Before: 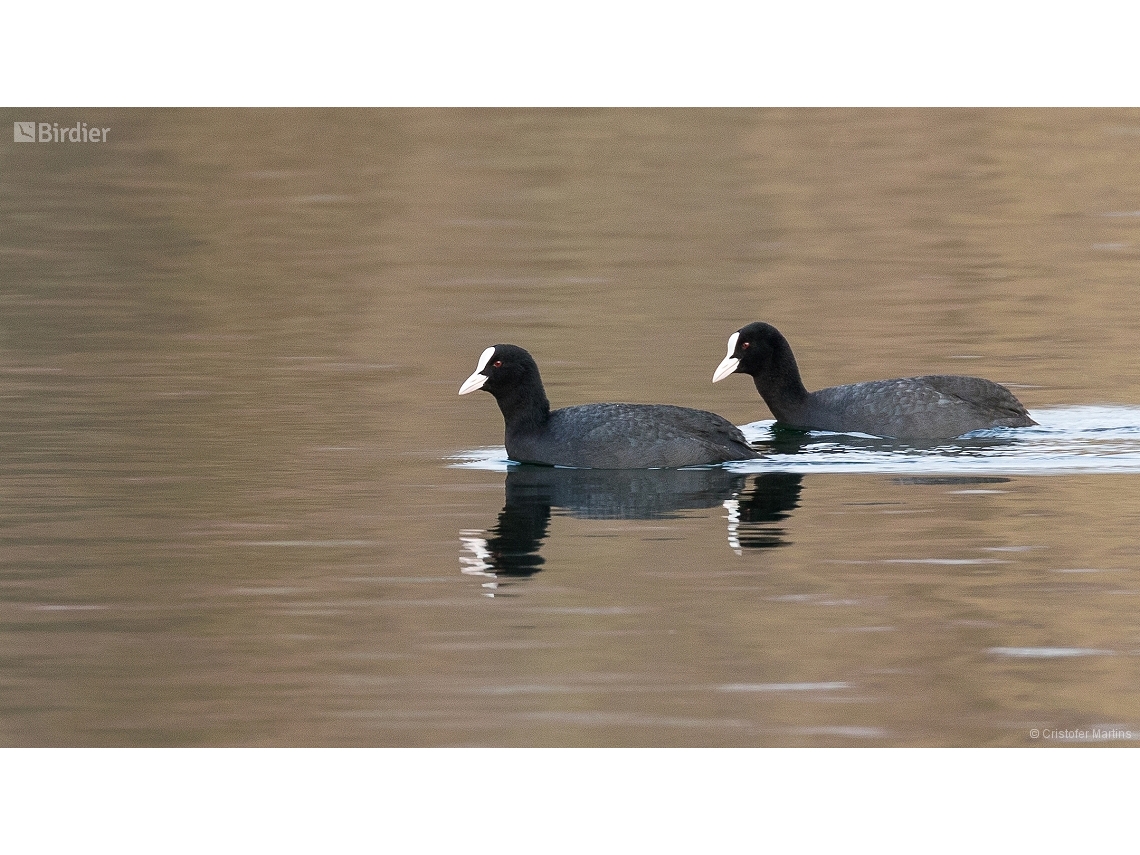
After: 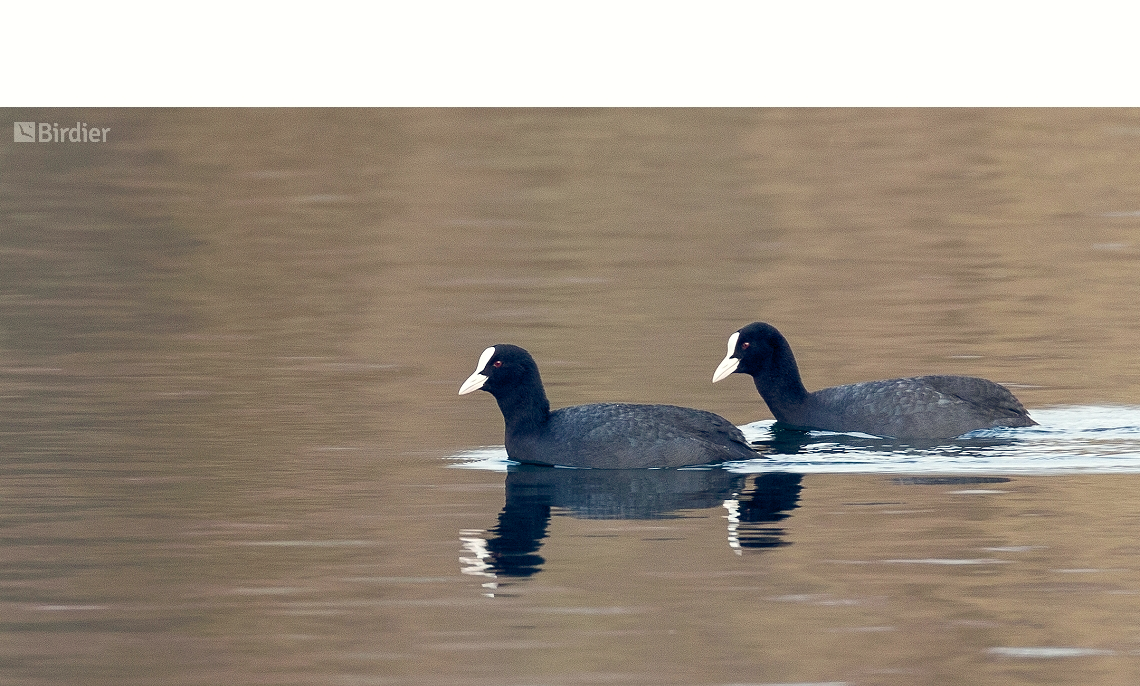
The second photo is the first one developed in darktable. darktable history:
color balance rgb: highlights gain › luminance 5.613%, highlights gain › chroma 2.559%, highlights gain › hue 91.32°, global offset › chroma 0.251%, global offset › hue 256.11°, perceptual saturation grading › global saturation 0.258%, perceptual saturation grading › highlights -18.827%, perceptual saturation grading › mid-tones 7.285%, perceptual saturation grading › shadows 27.133%, global vibrance 10.876%
crop: bottom 19.71%
